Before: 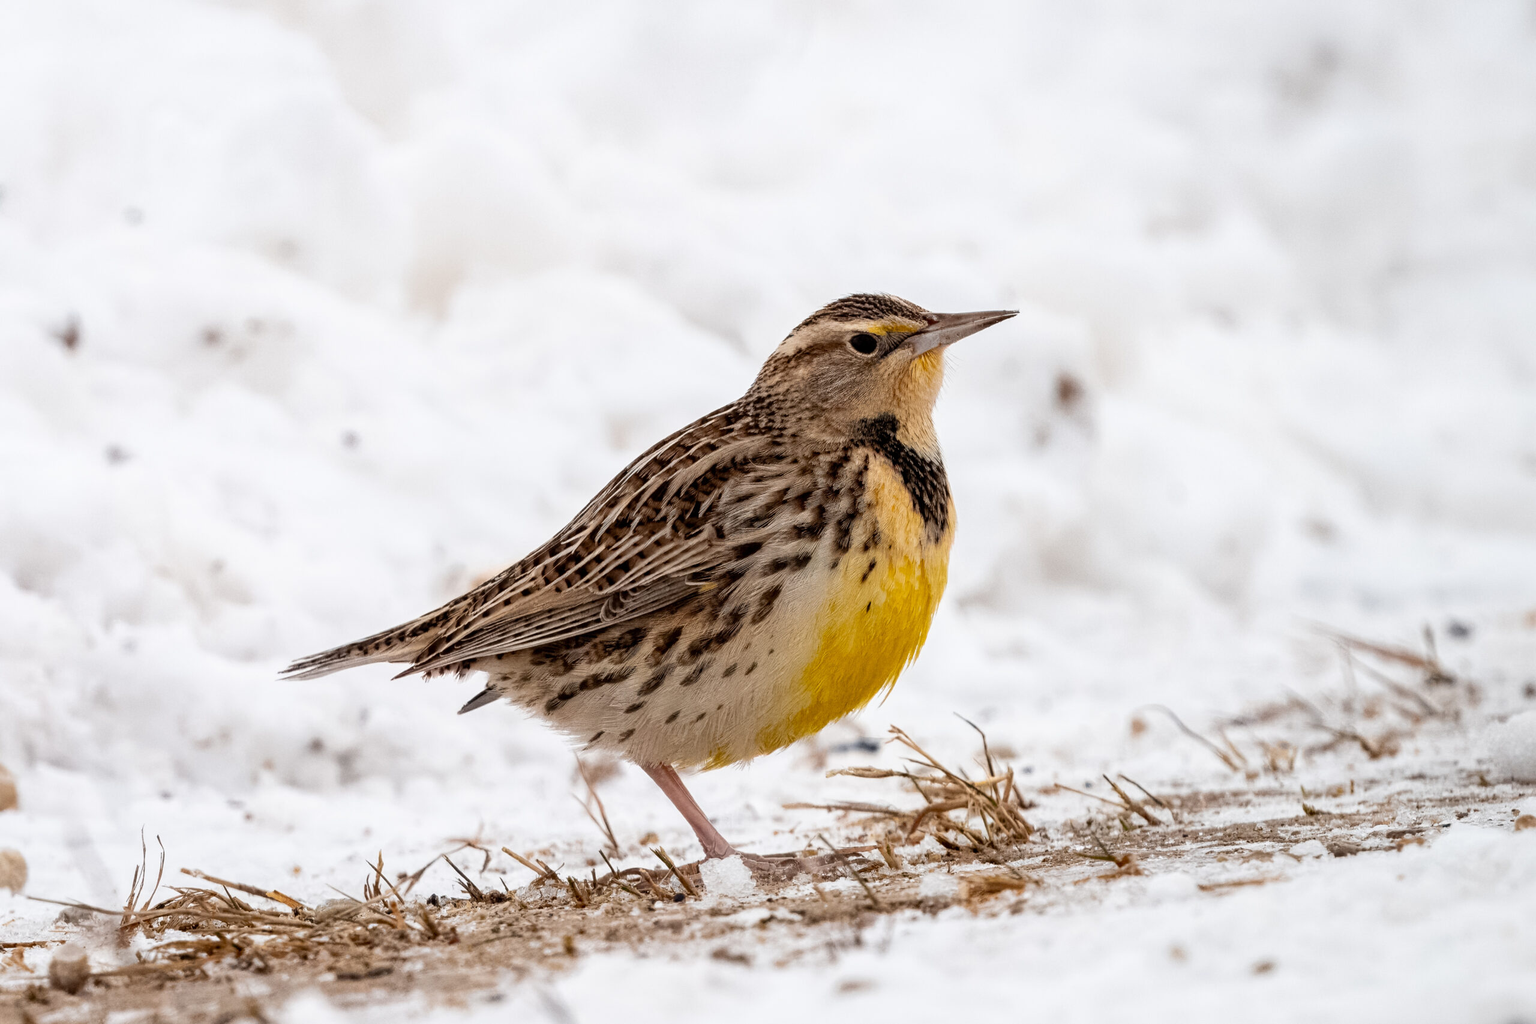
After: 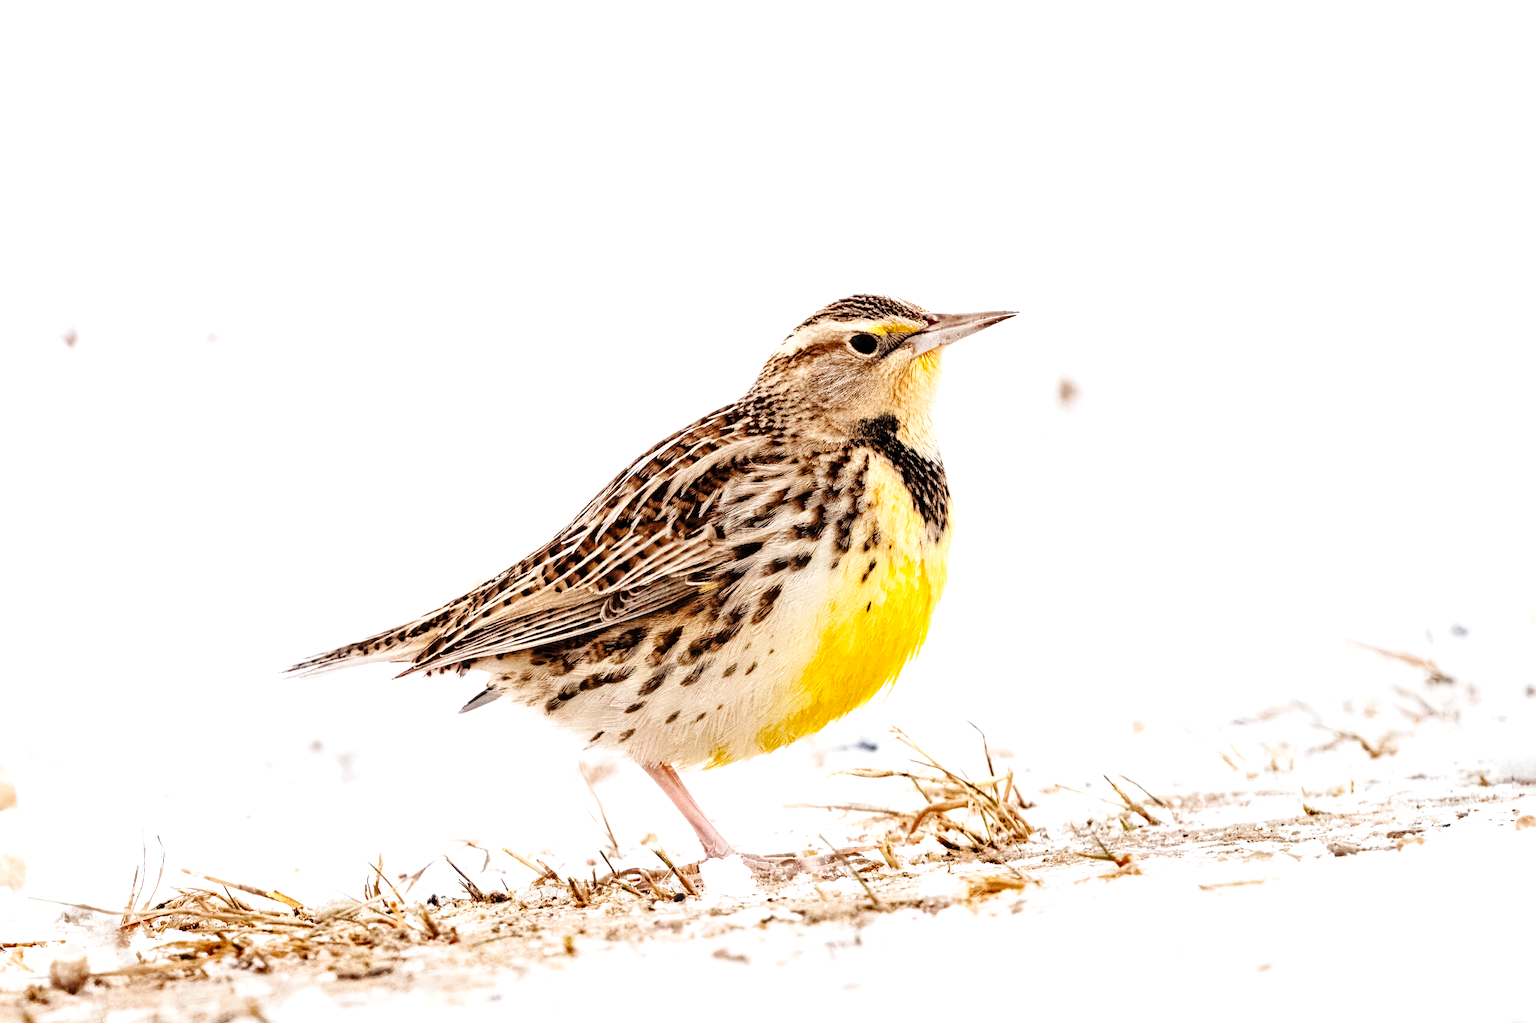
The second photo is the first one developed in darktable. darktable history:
exposure: exposure 1 EV, compensate highlight preservation false
base curve: curves: ch0 [(0, 0) (0.036, 0.025) (0.121, 0.166) (0.206, 0.329) (0.605, 0.79) (1, 1)], preserve colors none
